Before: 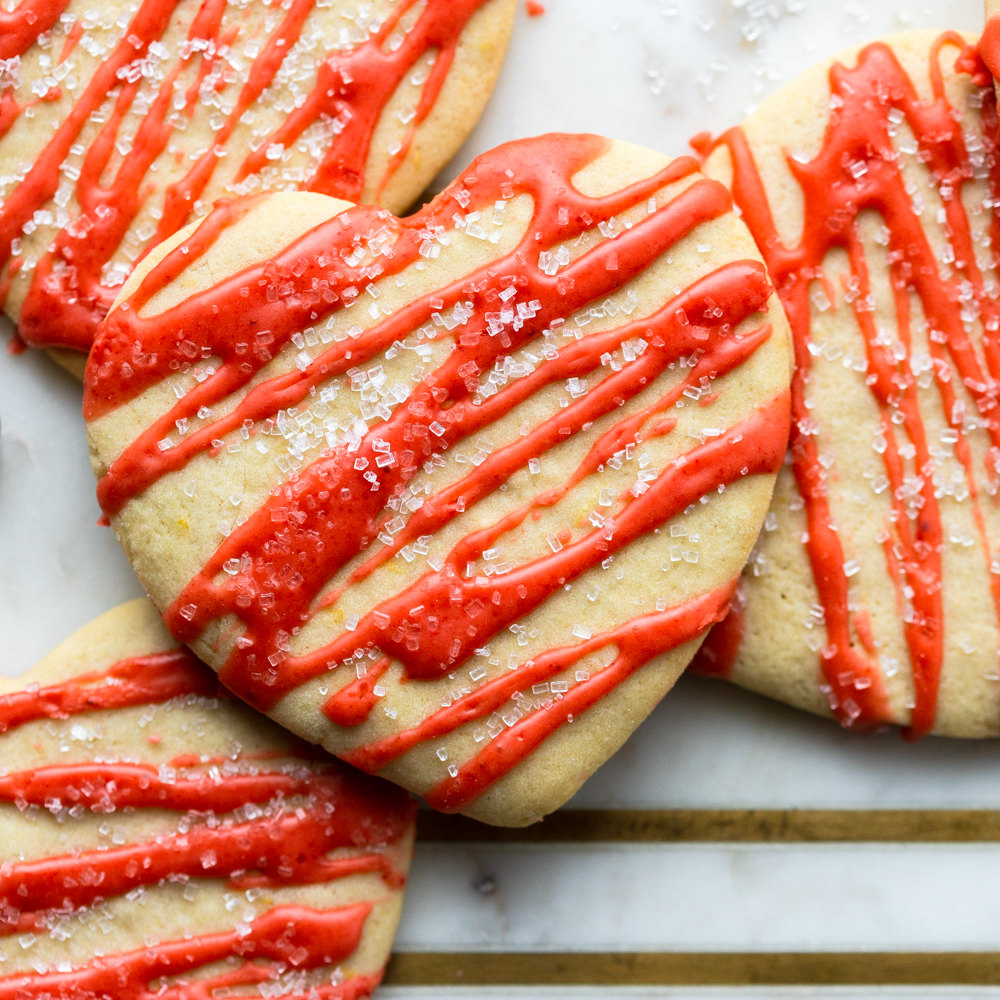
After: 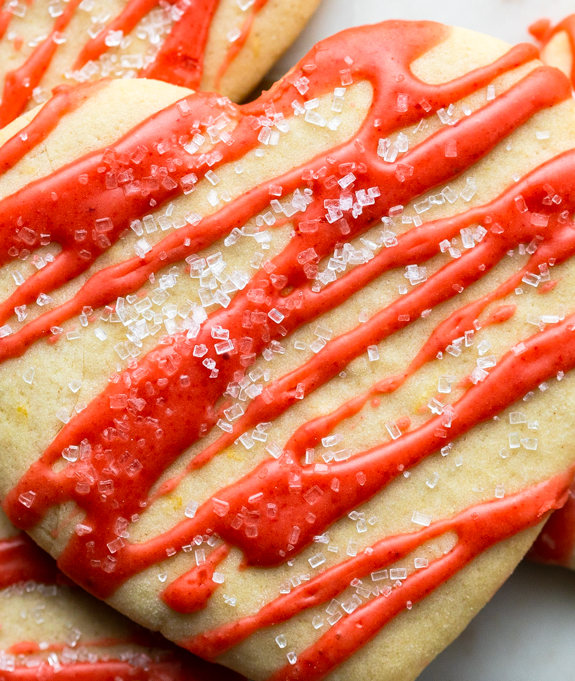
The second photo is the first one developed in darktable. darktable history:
crop: left 16.192%, top 11.308%, right 26.218%, bottom 20.507%
